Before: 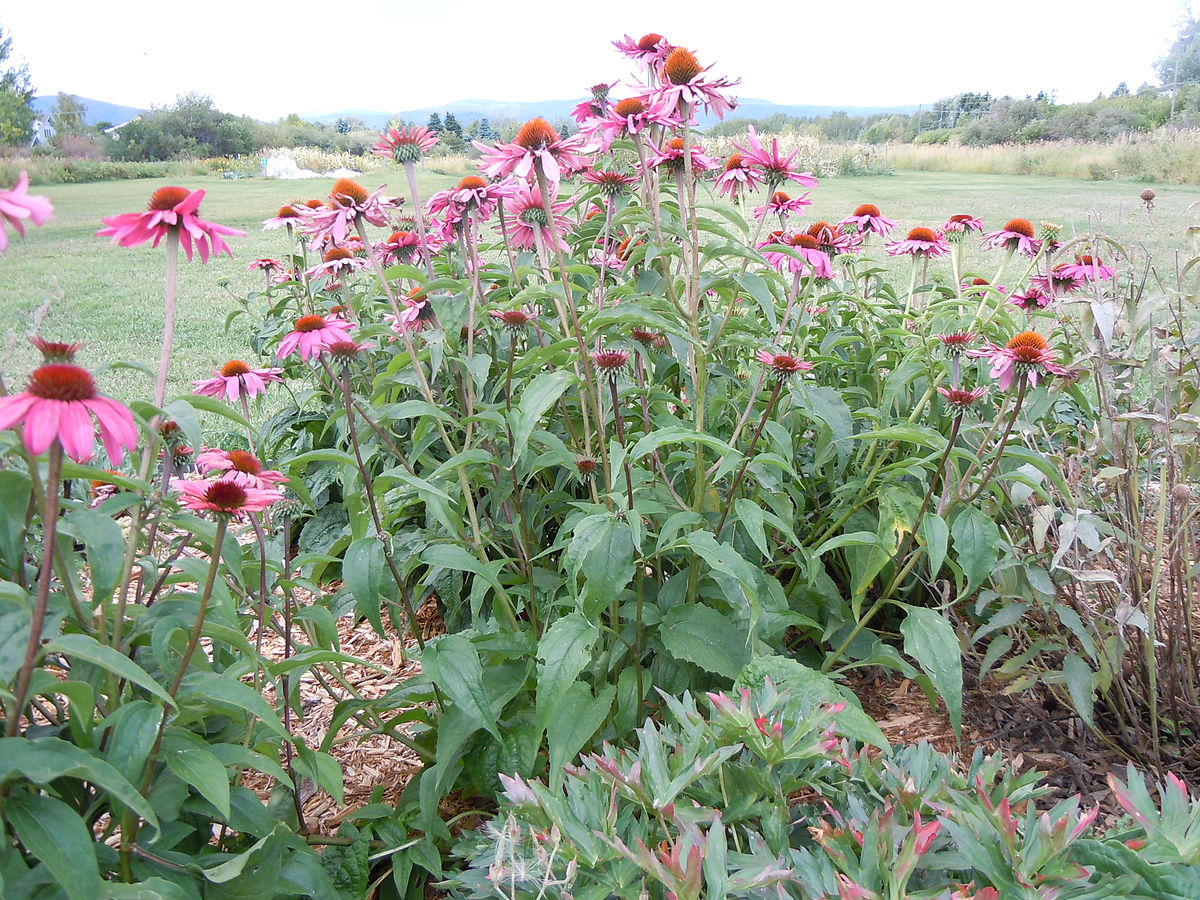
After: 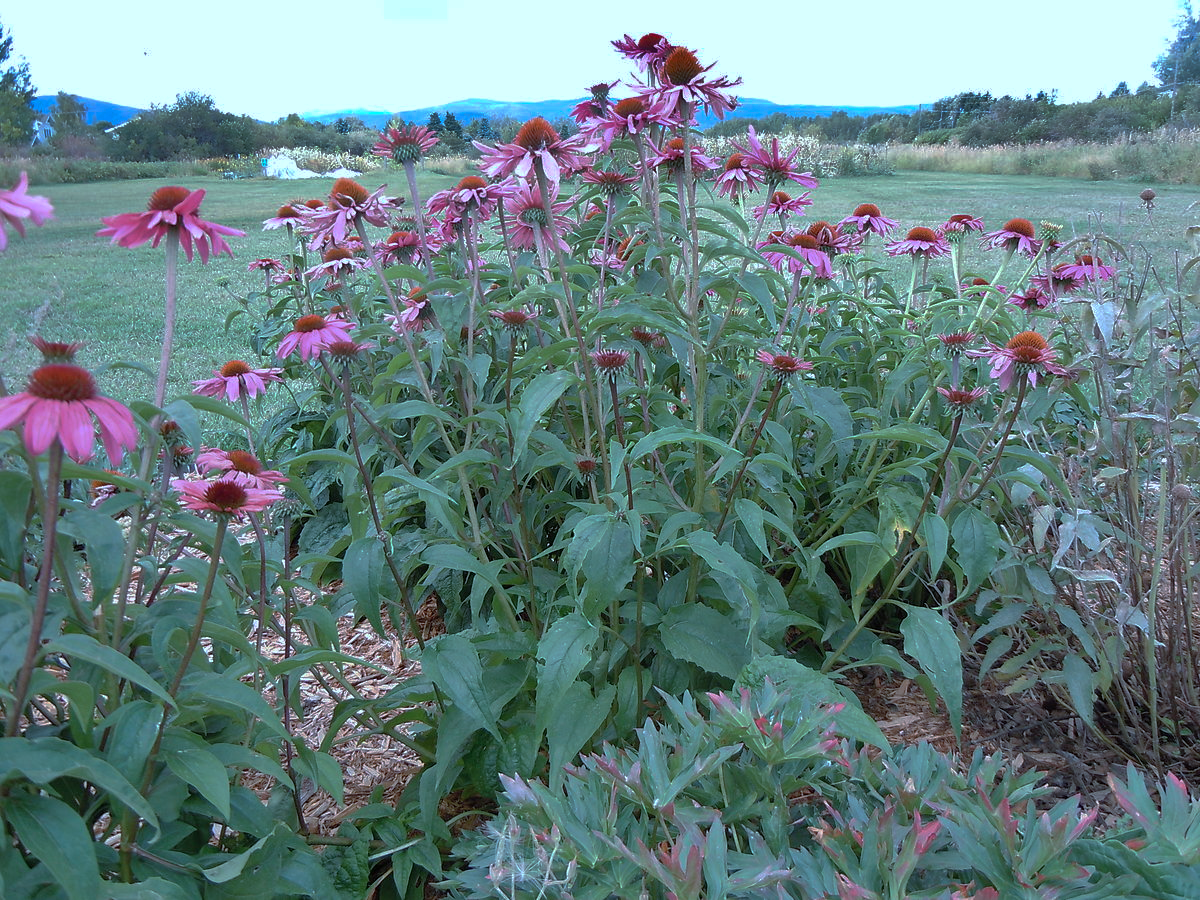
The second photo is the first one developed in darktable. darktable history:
shadows and highlights: soften with gaussian
base curve: curves: ch0 [(0, 0) (0.841, 0.609) (1, 1)], preserve colors none
color correction: highlights a* -9.12, highlights b* -22.55
